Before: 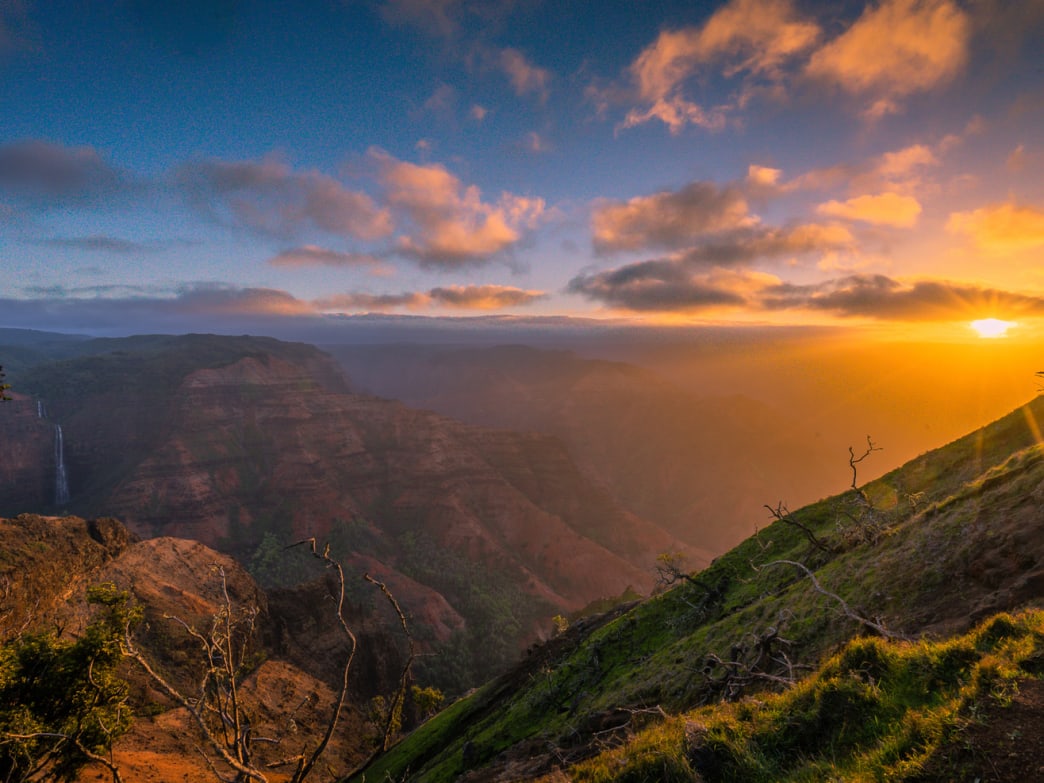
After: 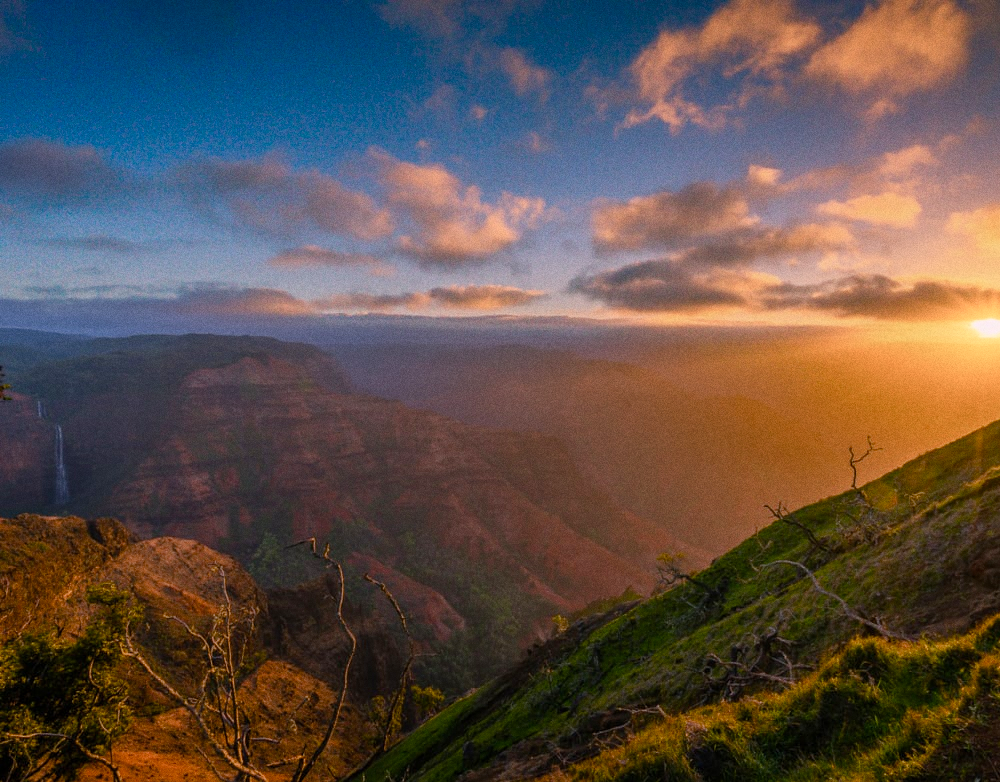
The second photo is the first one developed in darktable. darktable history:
color balance rgb: perceptual saturation grading › global saturation 20%, perceptual saturation grading › highlights -50%, perceptual saturation grading › shadows 30%
crop: right 4.126%, bottom 0.031%
bloom: size 5%, threshold 95%, strength 15%
grain: coarseness 0.09 ISO
